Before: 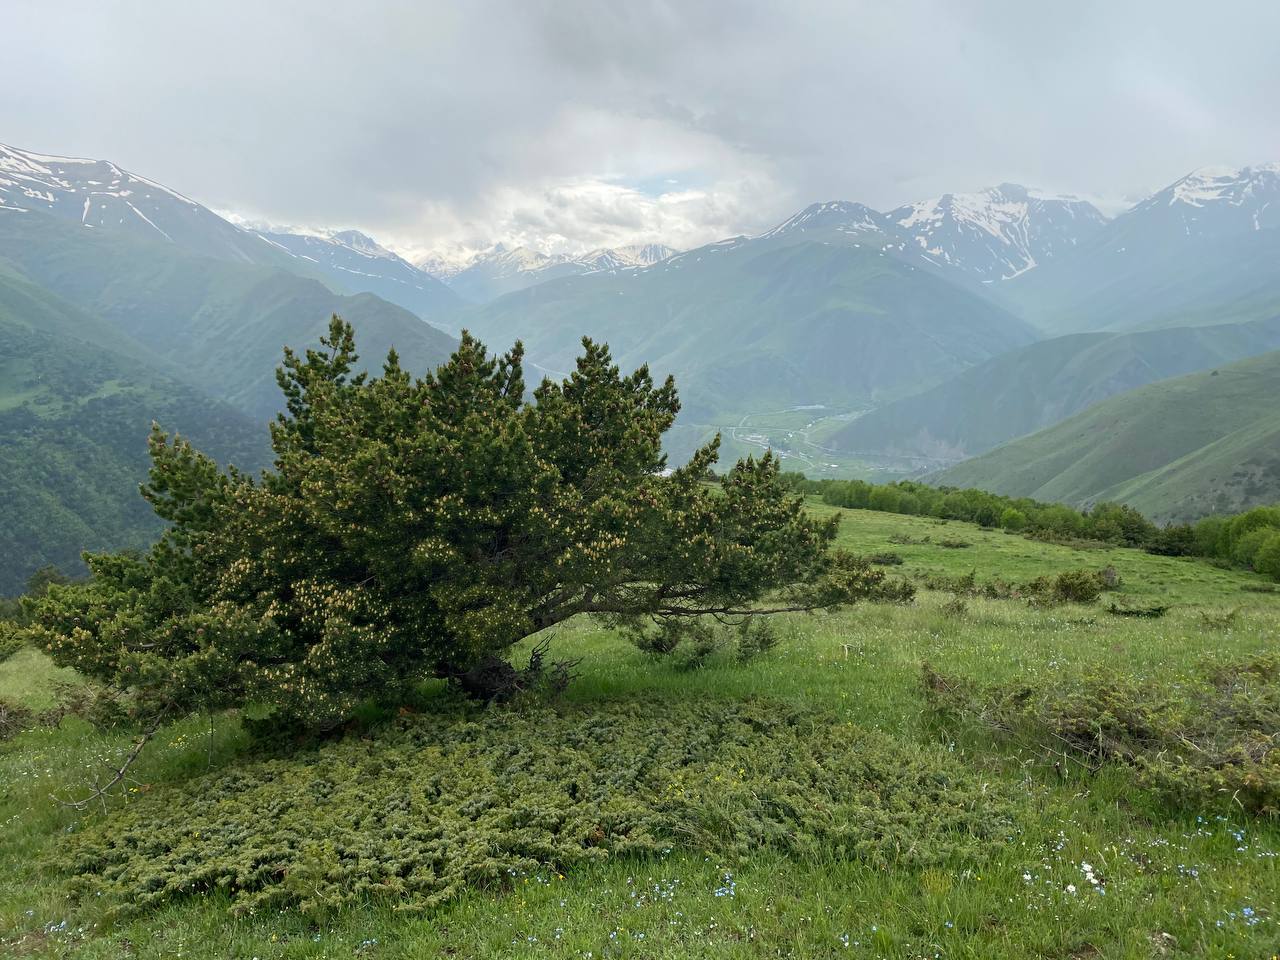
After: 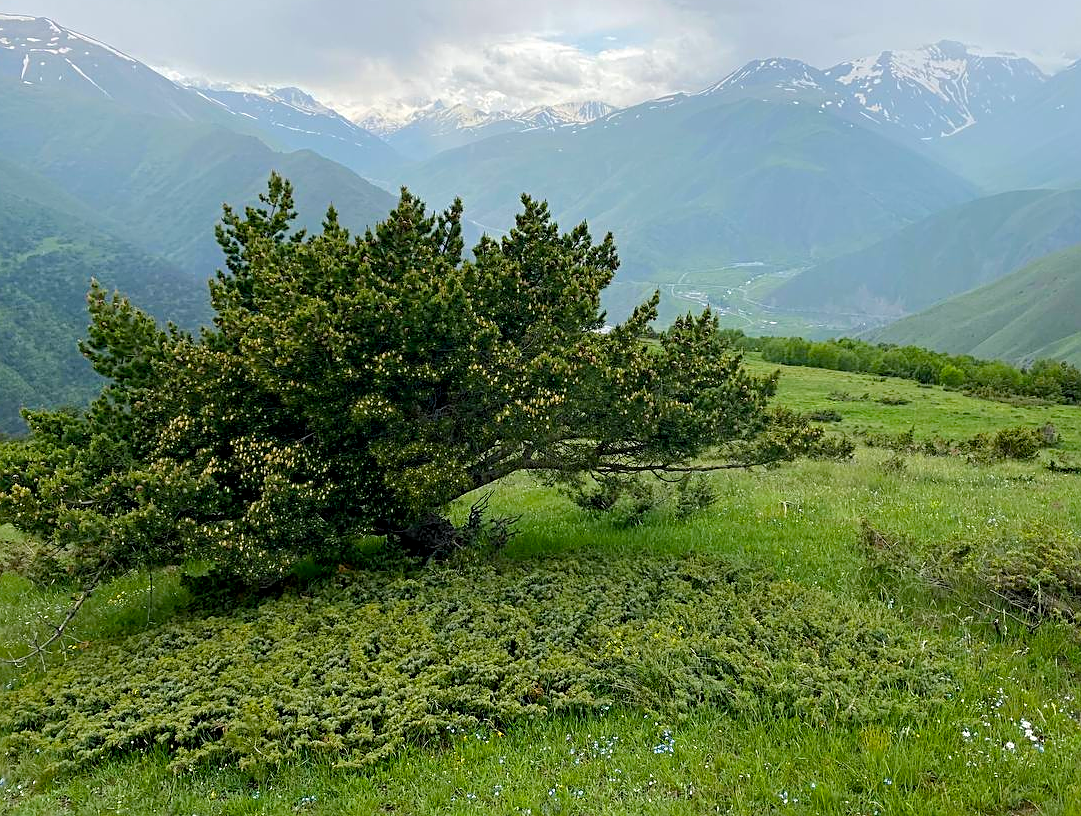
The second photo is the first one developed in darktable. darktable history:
crop and rotate: left 4.833%, top 14.921%, right 10.677%
sharpen: on, module defaults
color balance rgb: shadows lift › chroma 0.738%, shadows lift › hue 115.37°, power › chroma 0.499%, power › hue 262.13°, global offset › luminance -0.473%, perceptual saturation grading › global saturation 25.322%, perceptual brilliance grading › mid-tones 10.851%, perceptual brilliance grading › shadows 14.181%
